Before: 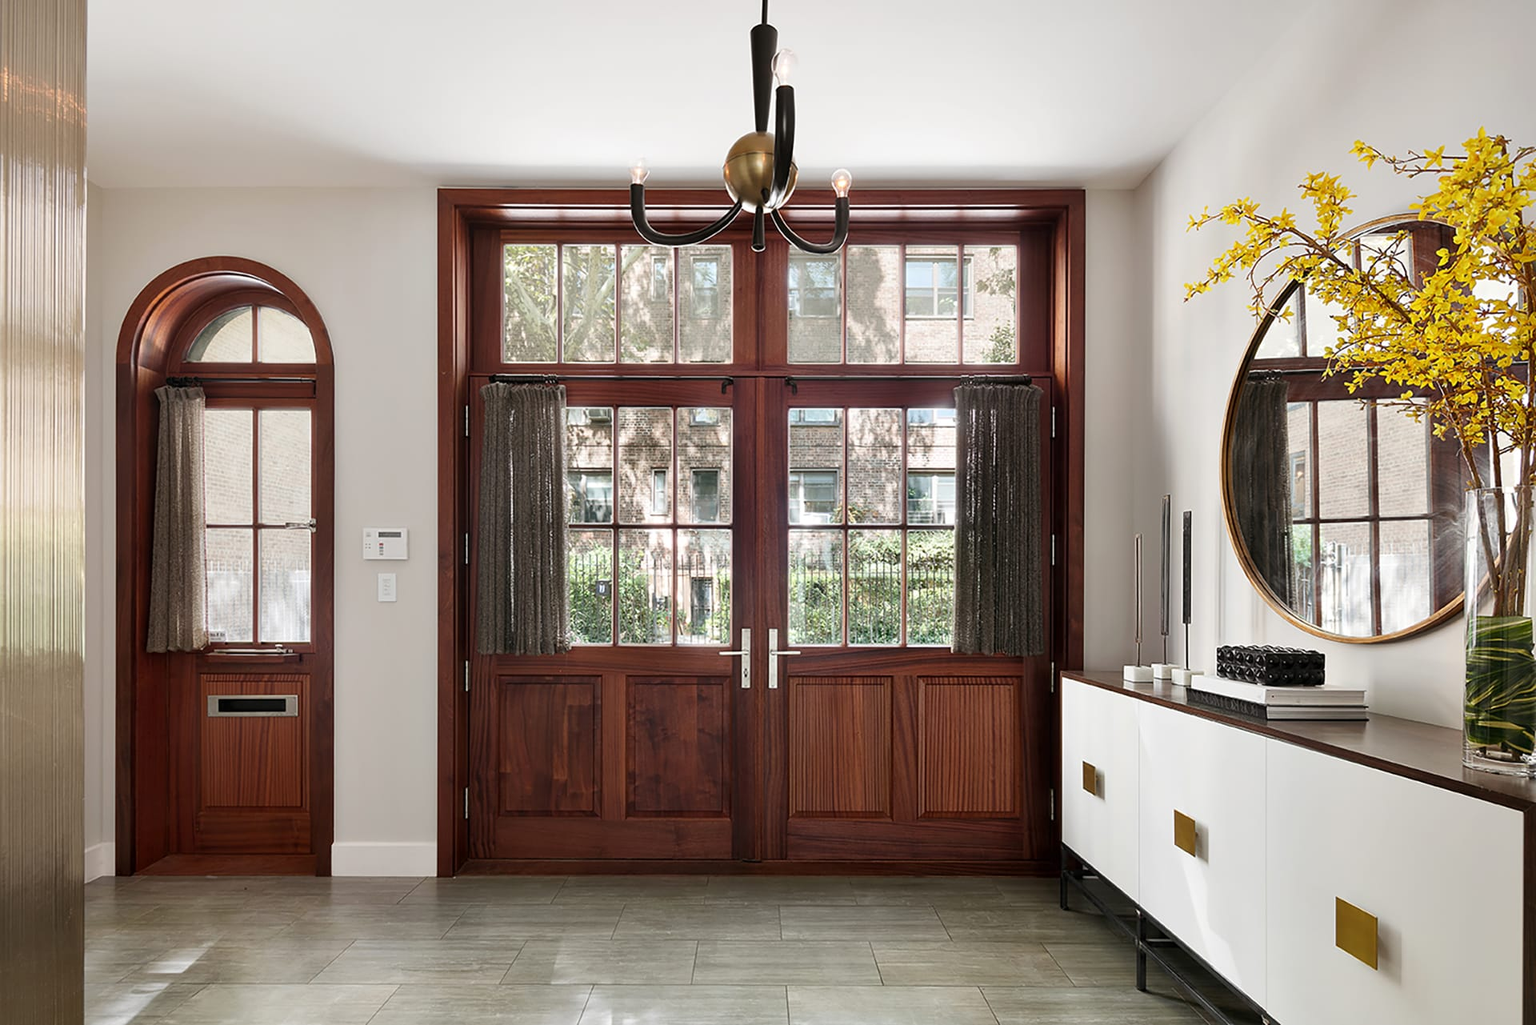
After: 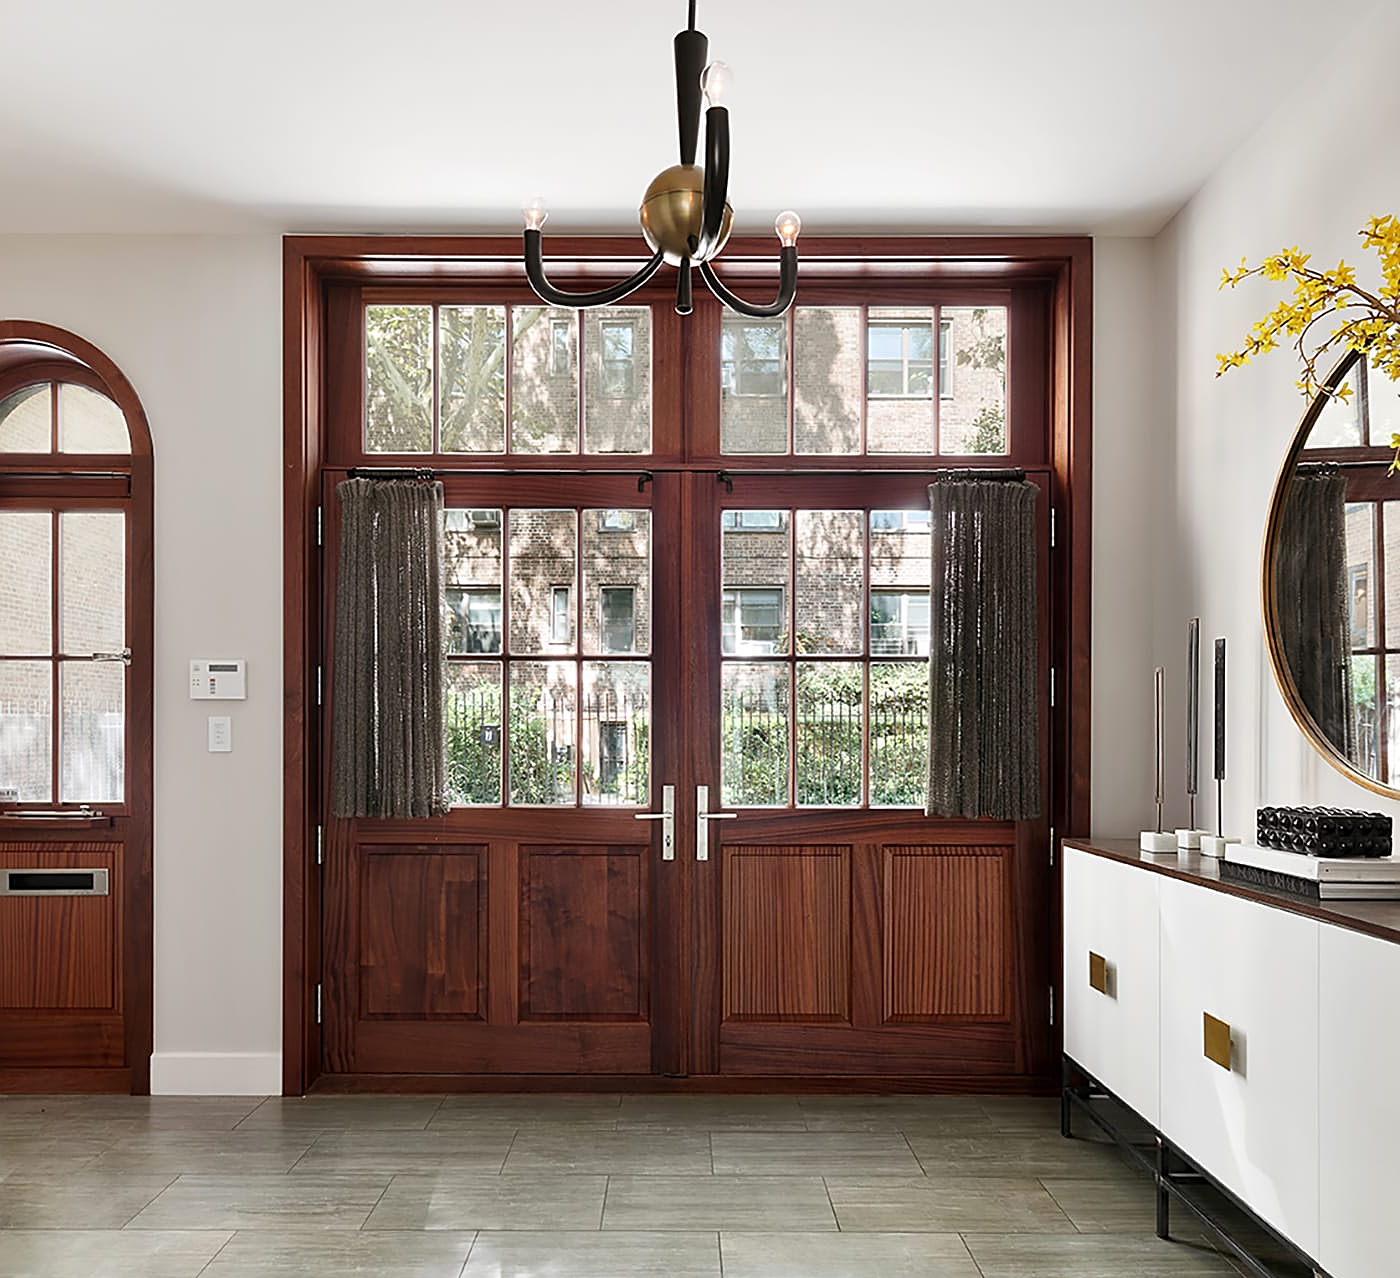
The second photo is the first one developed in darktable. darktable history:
crop: left 13.797%, right 13.28%
sharpen: on, module defaults
